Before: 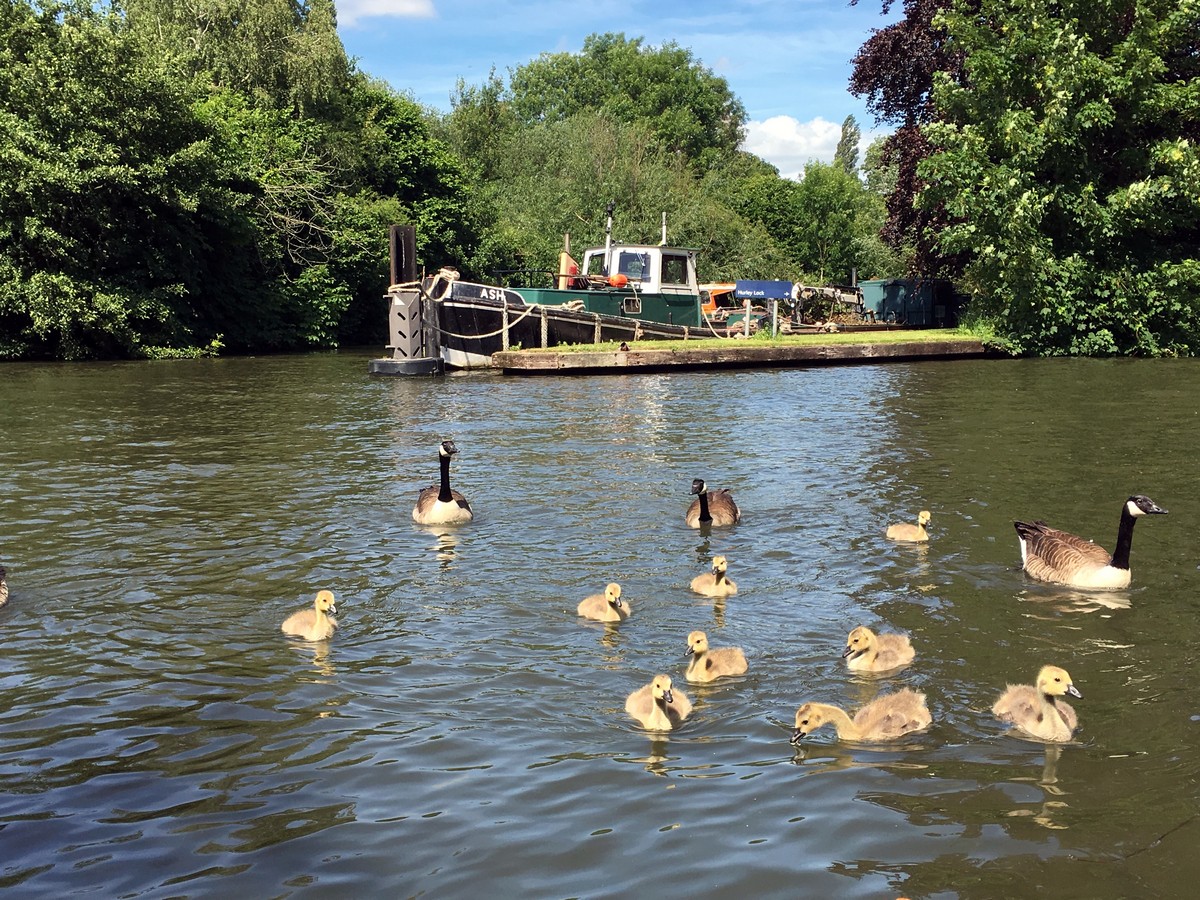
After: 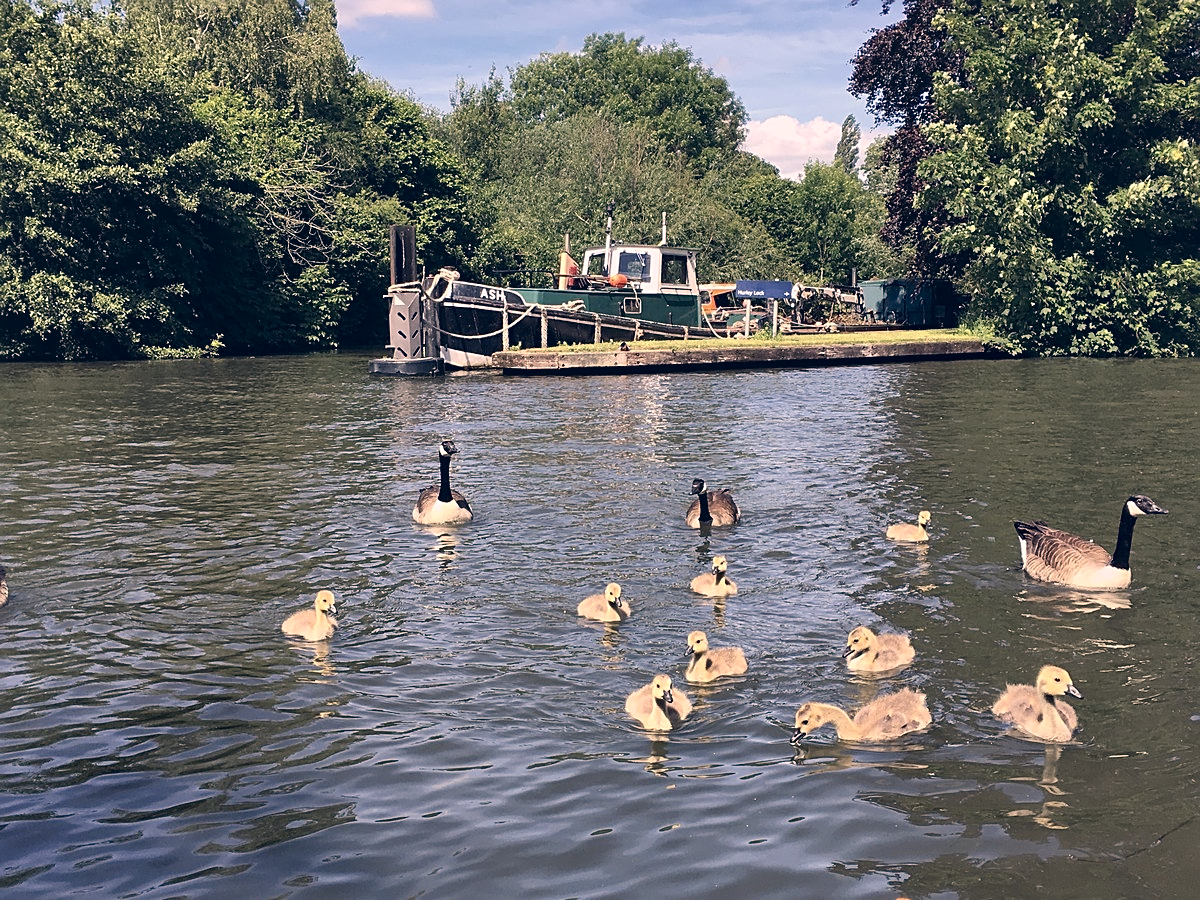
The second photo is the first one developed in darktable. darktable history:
contrast brightness saturation: contrast -0.094, saturation -0.094
shadows and highlights: shadows 31.65, highlights -32.05, soften with gaussian
local contrast: mode bilateral grid, contrast 19, coarseness 99, detail 150%, midtone range 0.2
color correction: highlights a* 14.1, highlights b* 5.95, shadows a* -5.34, shadows b* -15.97, saturation 0.834
sharpen: amount 0.492
